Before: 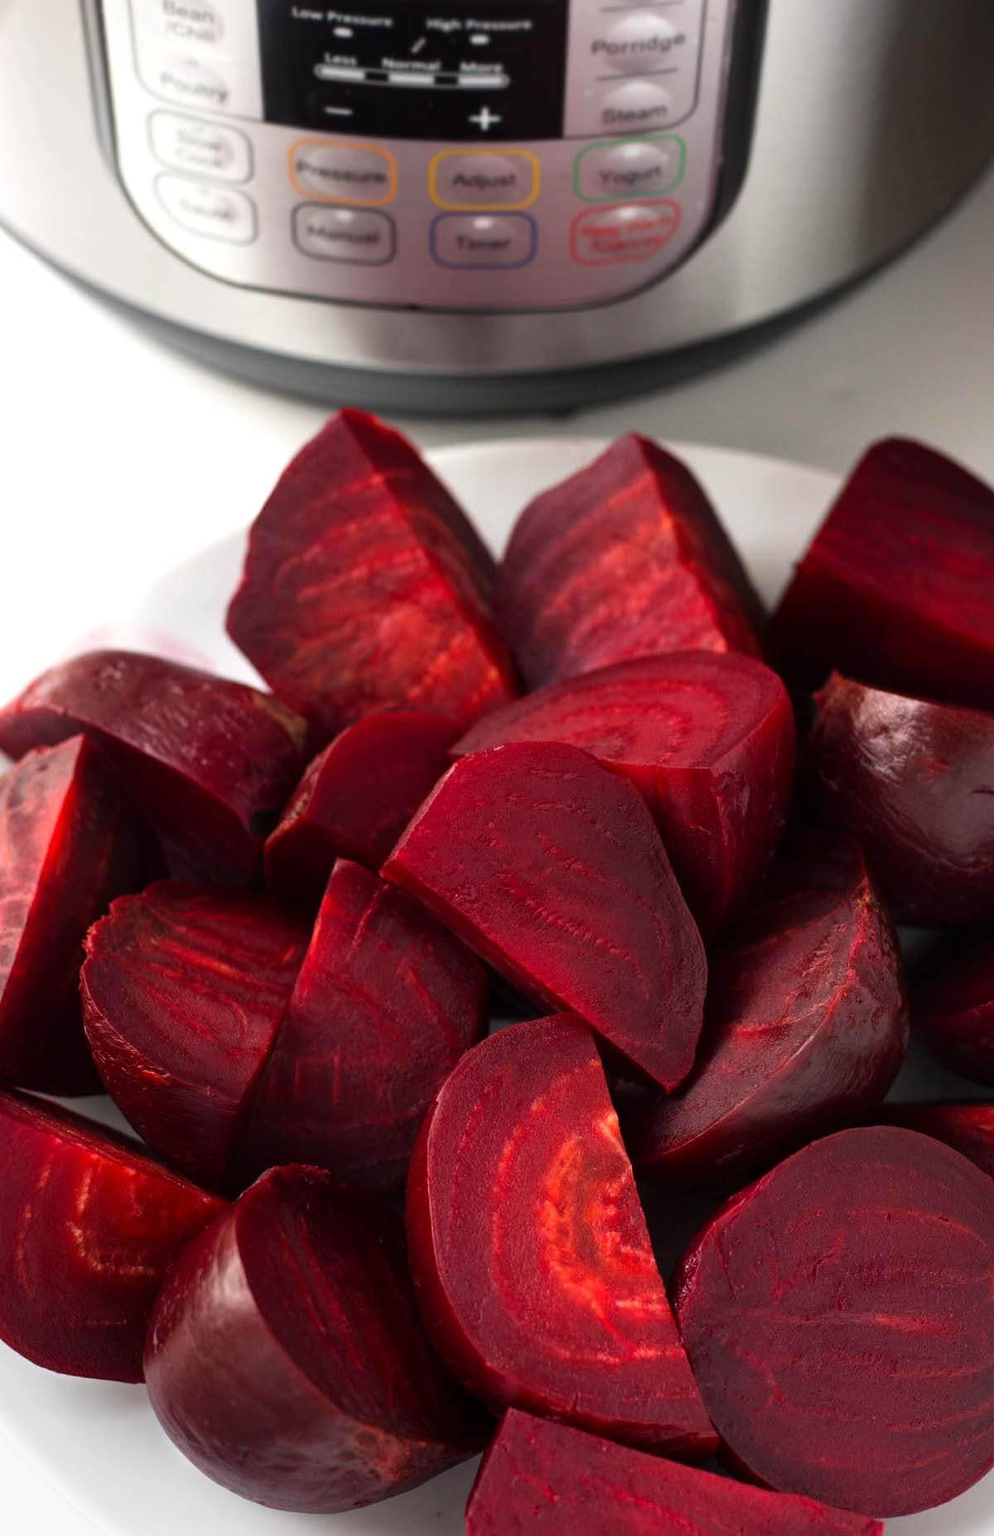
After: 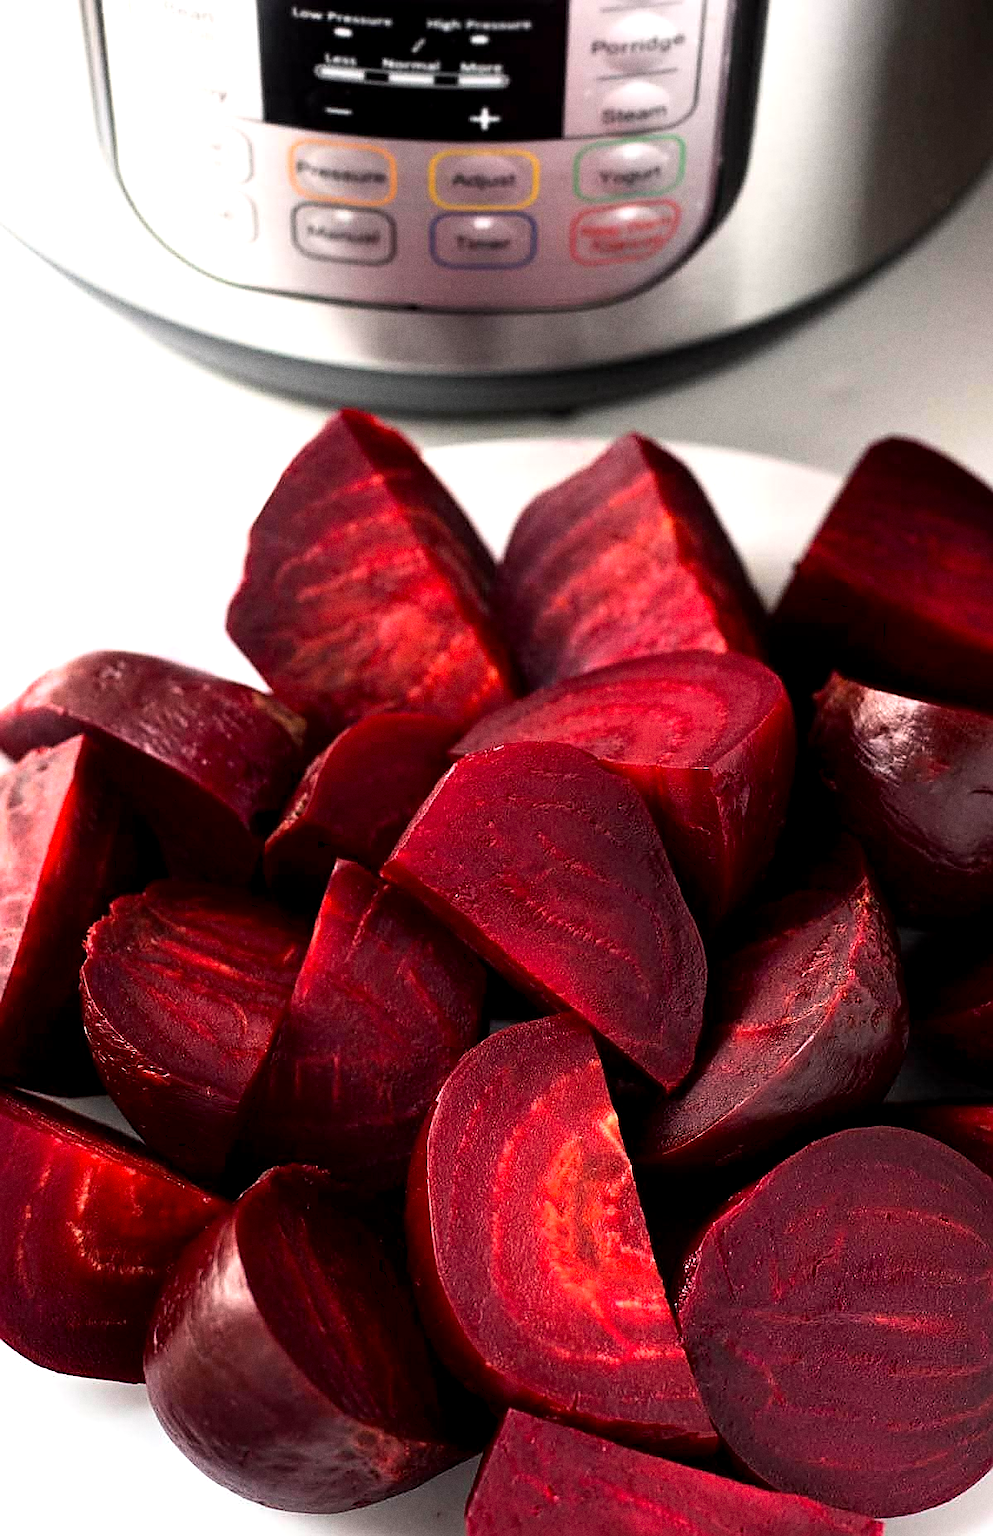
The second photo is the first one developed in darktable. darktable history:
exposure: black level correction 0.005, exposure 0.417 EV, compensate highlight preservation false
sharpen: radius 1.4, amount 1.25, threshold 0.7
rgb curve: curves: ch0 [(0, 0) (0.078, 0.051) (0.929, 0.956) (1, 1)], compensate middle gray true
grain: coarseness 0.47 ISO
tone equalizer: -8 EV -0.417 EV, -7 EV -0.389 EV, -6 EV -0.333 EV, -5 EV -0.222 EV, -3 EV 0.222 EV, -2 EV 0.333 EV, -1 EV 0.389 EV, +0 EV 0.417 EV, edges refinement/feathering 500, mask exposure compensation -1.57 EV, preserve details no
